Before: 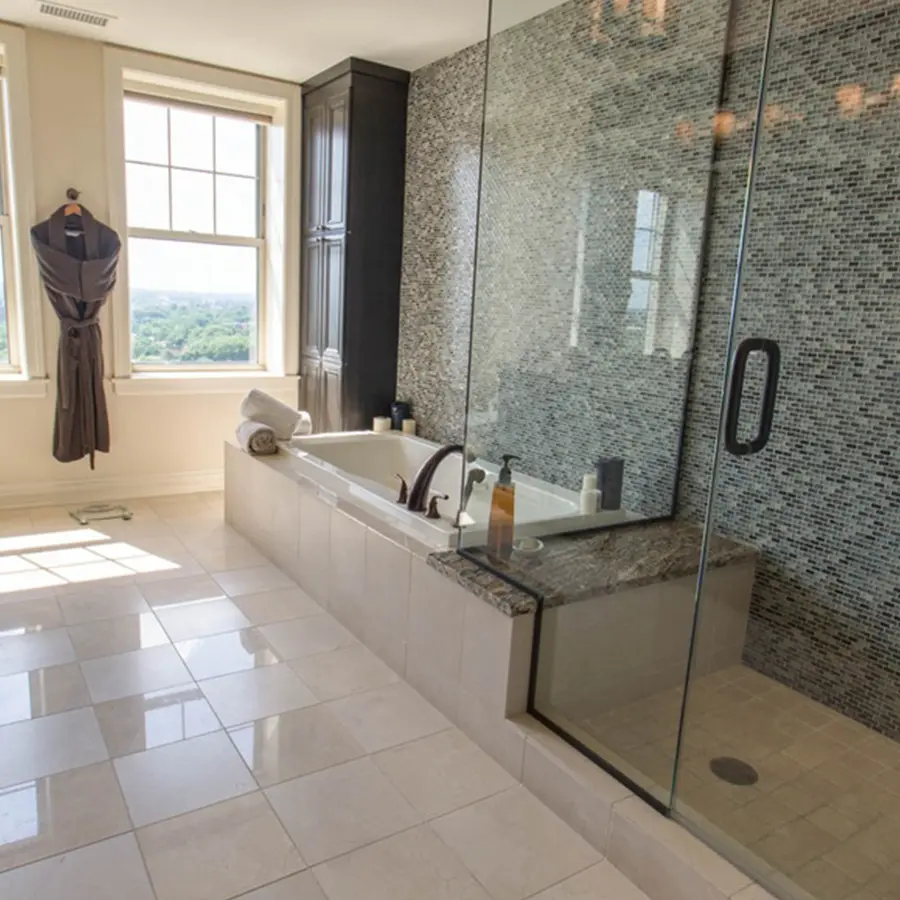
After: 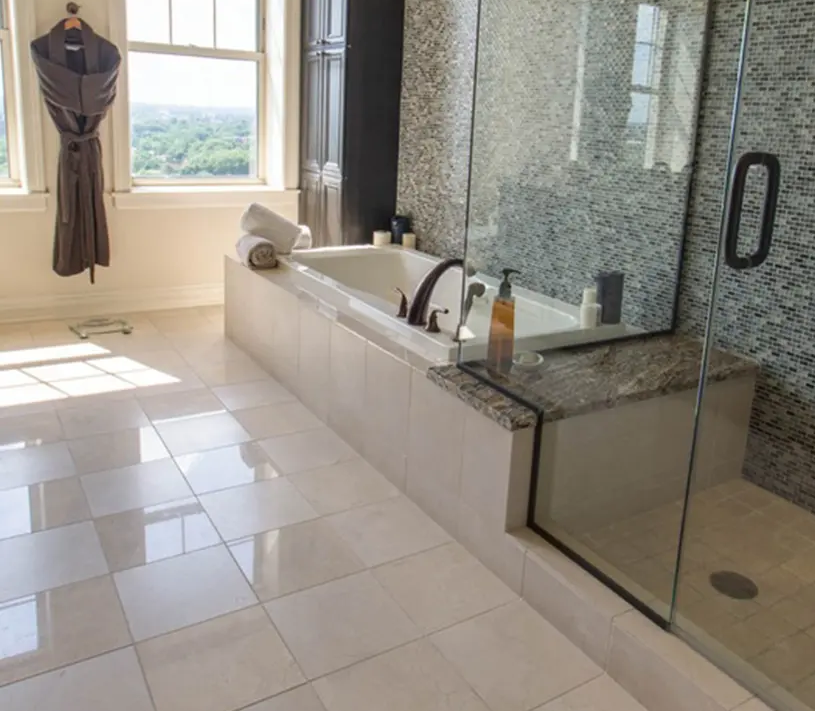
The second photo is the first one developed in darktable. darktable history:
crop: top 20.739%, right 9.352%, bottom 0.216%
